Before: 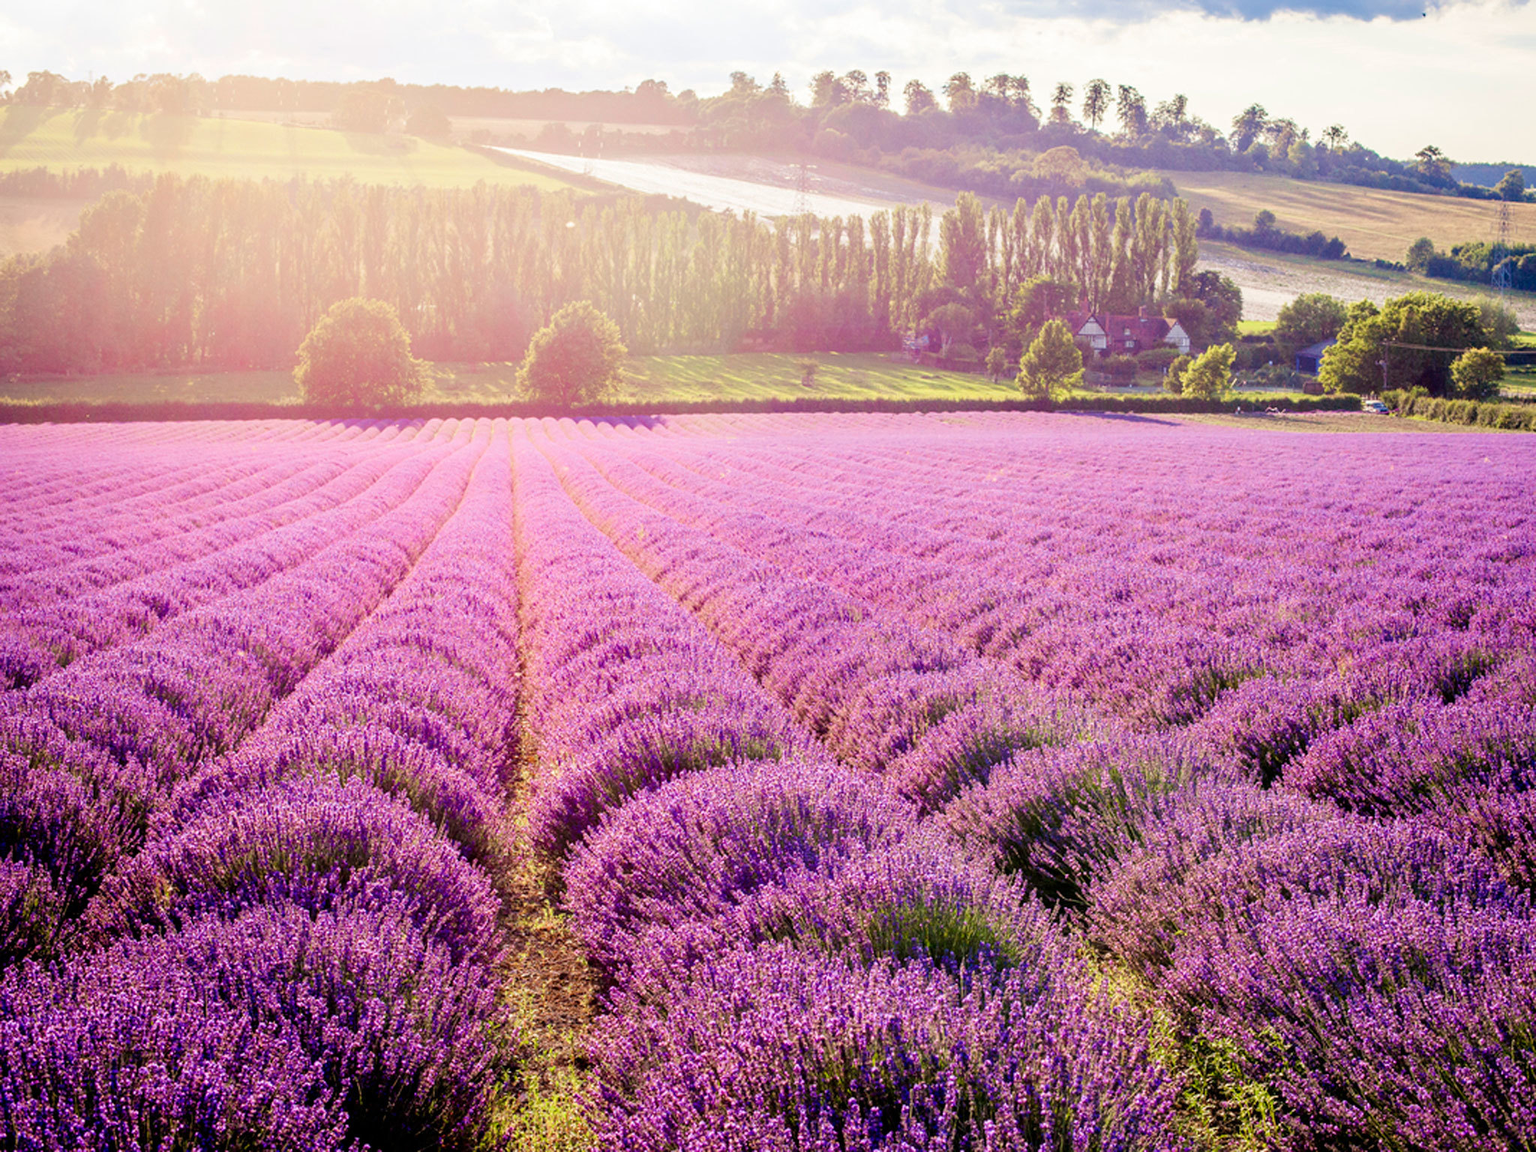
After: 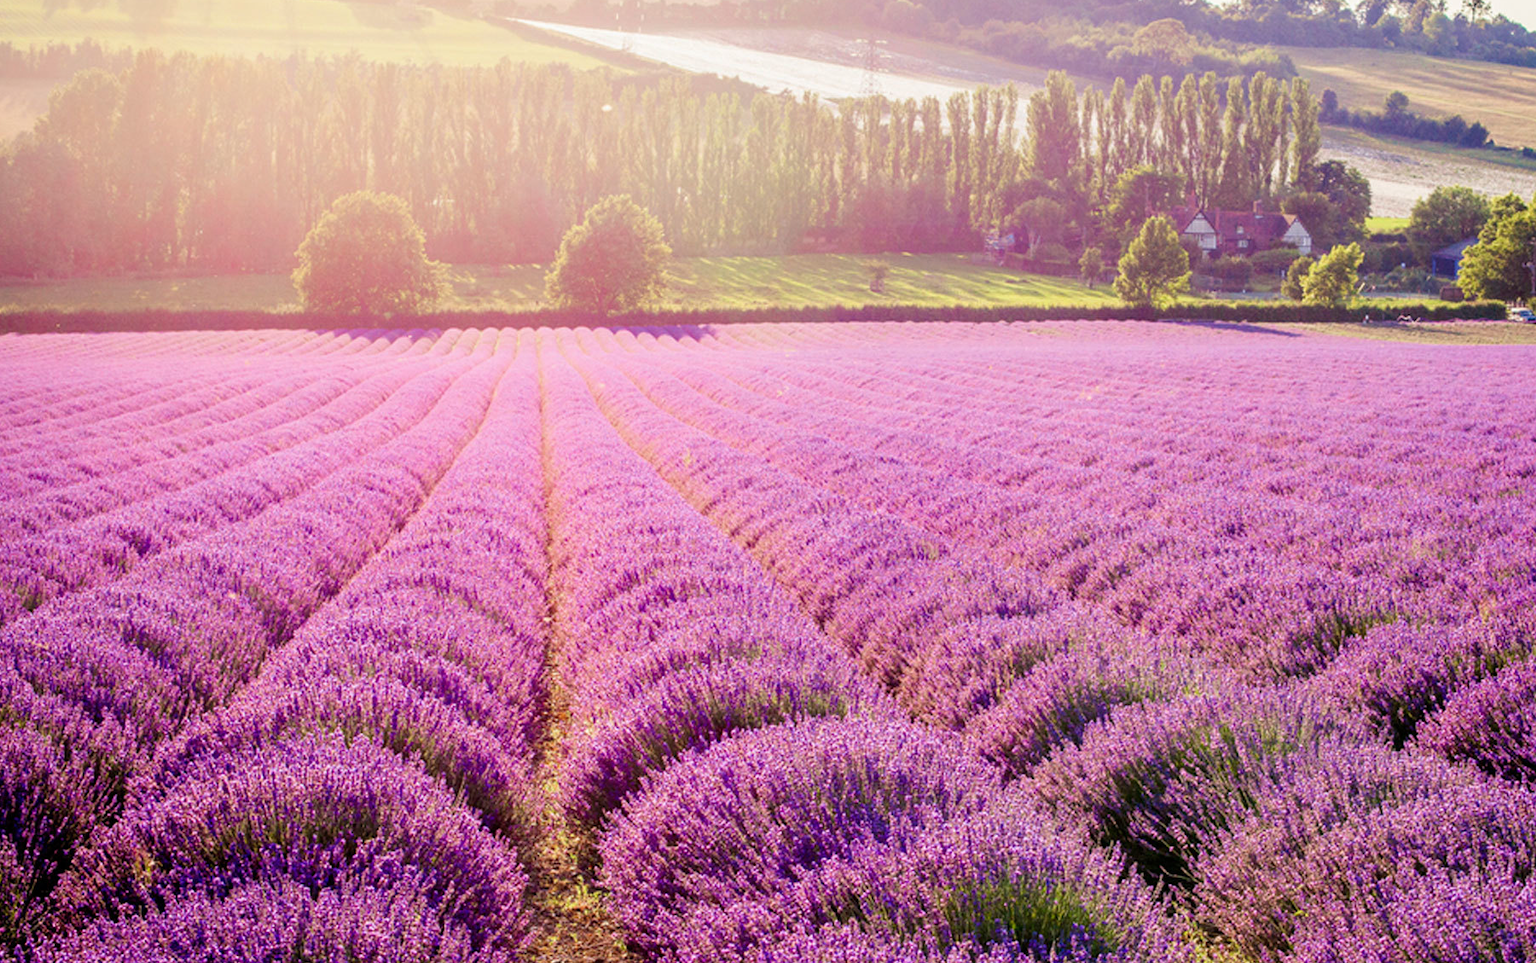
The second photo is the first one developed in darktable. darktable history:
exposure: exposure -0.041 EV, compensate highlight preservation false
crop and rotate: left 2.425%, top 11.305%, right 9.6%, bottom 15.08%
